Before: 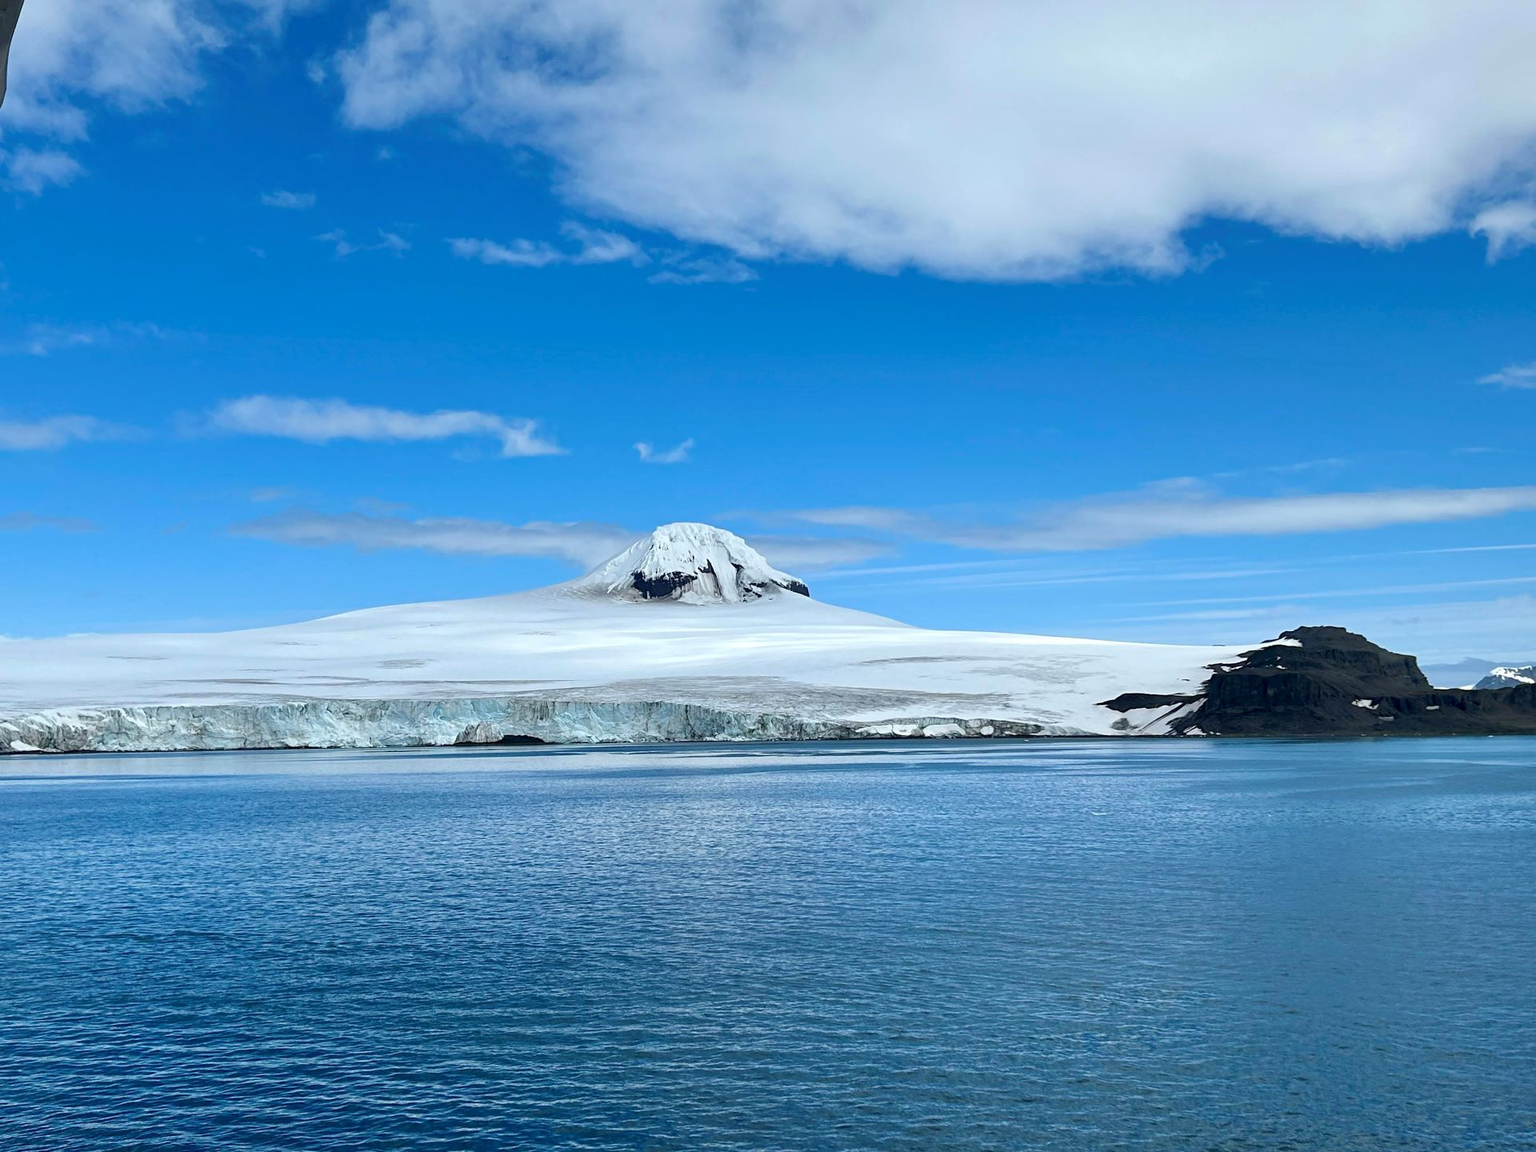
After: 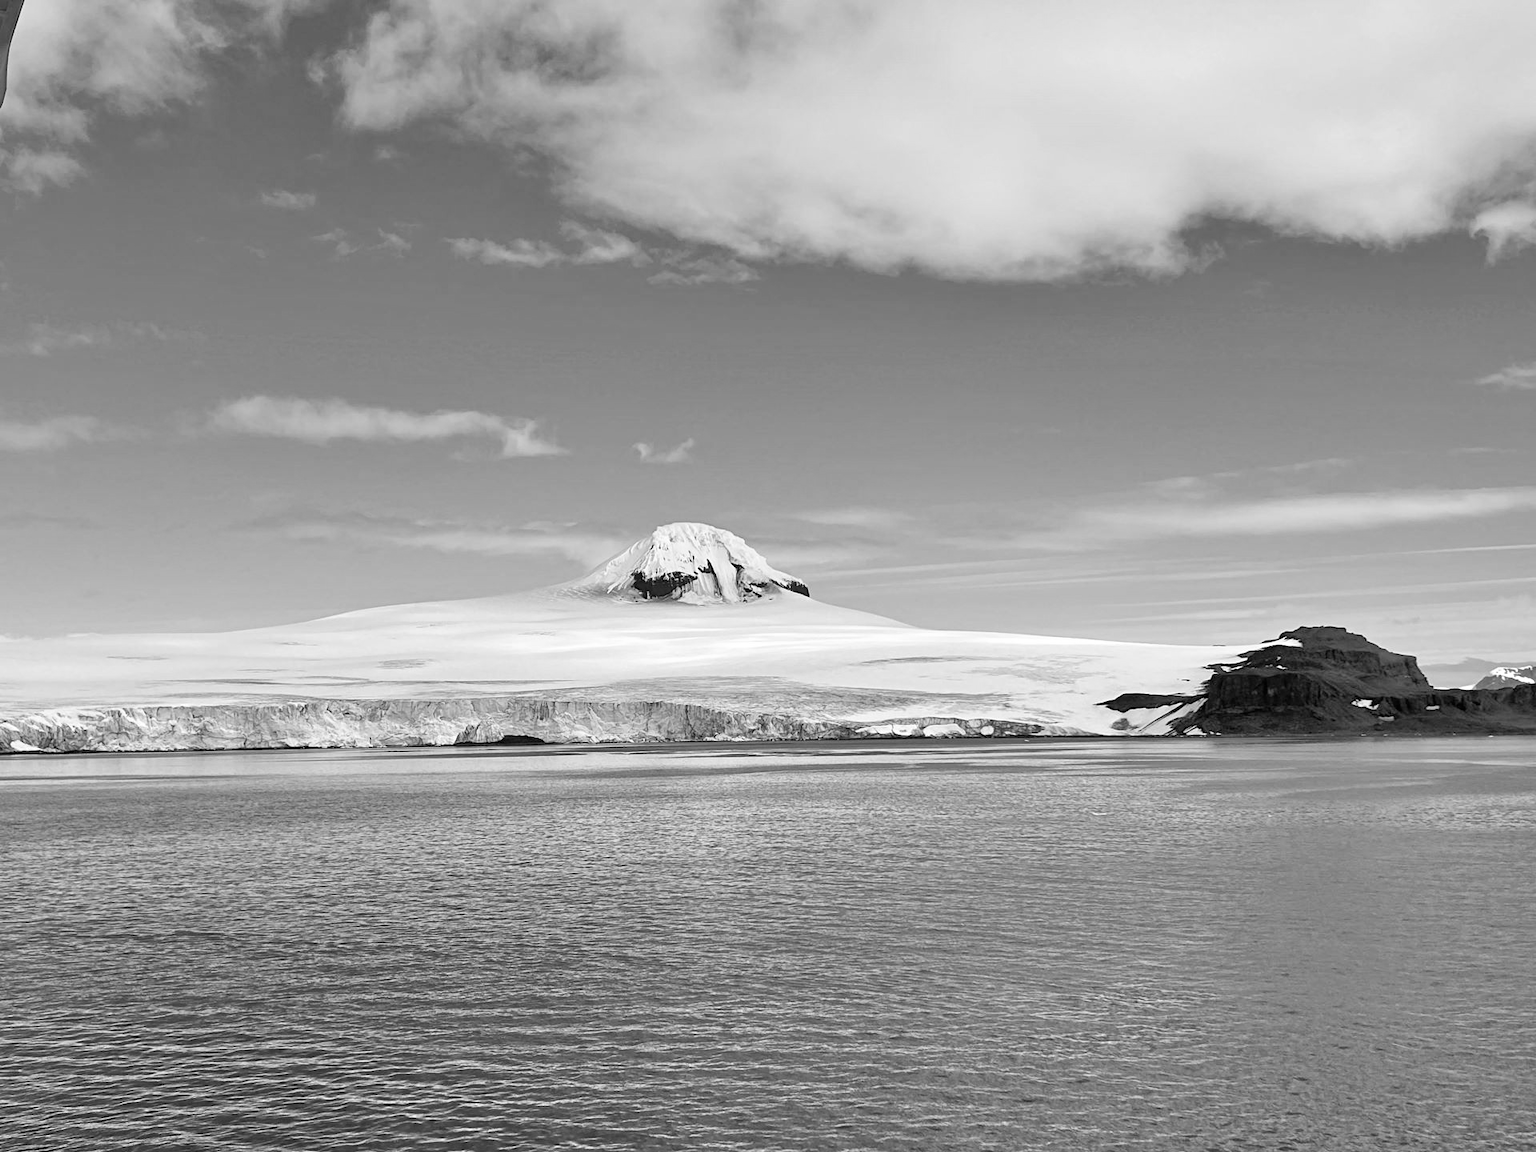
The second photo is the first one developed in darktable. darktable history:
contrast brightness saturation: contrast 0.14
monochrome: on, module defaults
tone equalizer: -7 EV 0.15 EV, -6 EV 0.6 EV, -5 EV 1.15 EV, -4 EV 1.33 EV, -3 EV 1.15 EV, -2 EV 0.6 EV, -1 EV 0.15 EV, mask exposure compensation -0.5 EV
